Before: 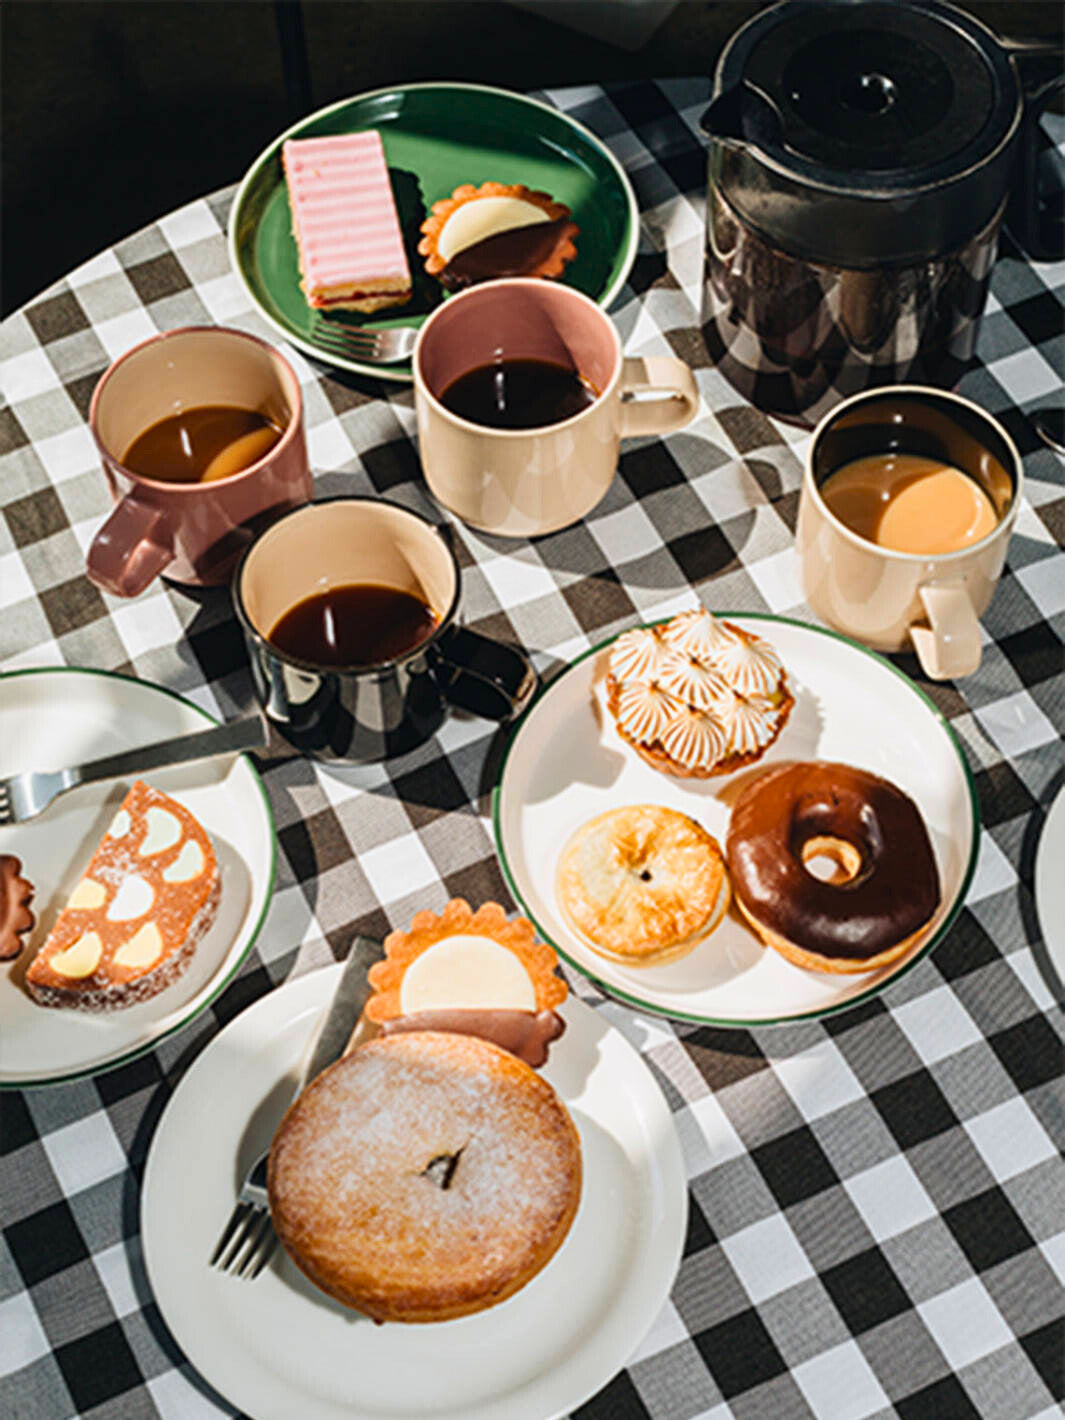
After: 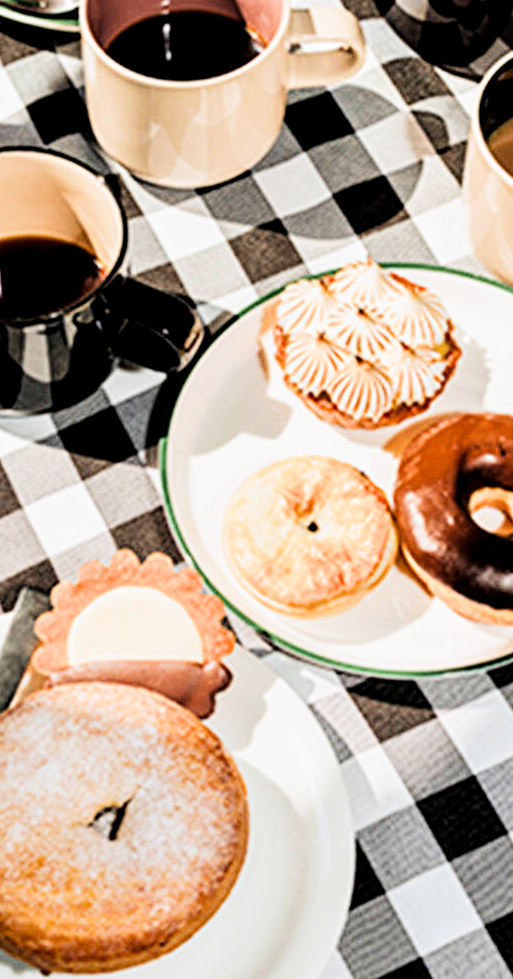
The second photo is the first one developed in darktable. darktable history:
local contrast: highlights 107%, shadows 101%, detail 119%, midtone range 0.2
exposure: exposure 0.601 EV, compensate highlight preservation false
filmic rgb: black relative exposure -5.13 EV, white relative exposure 3.97 EV, threshold 5.94 EV, hardness 2.88, contrast 1.406, highlights saturation mix -29.5%, enable highlight reconstruction true
crop: left 31.312%, top 24.637%, right 20.427%, bottom 6.363%
